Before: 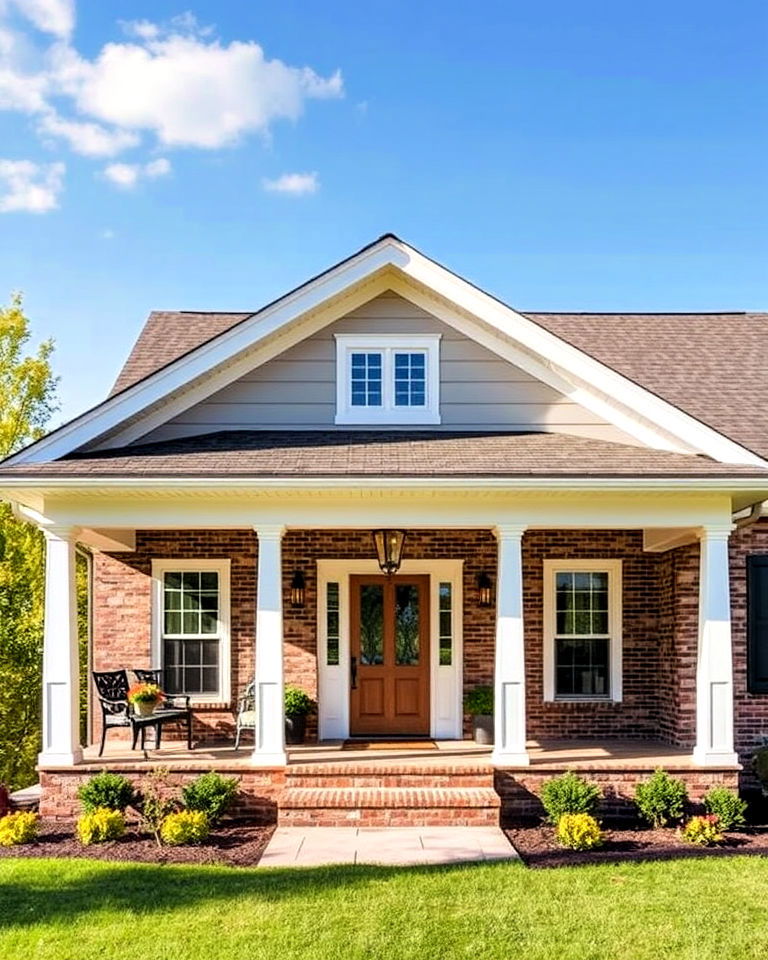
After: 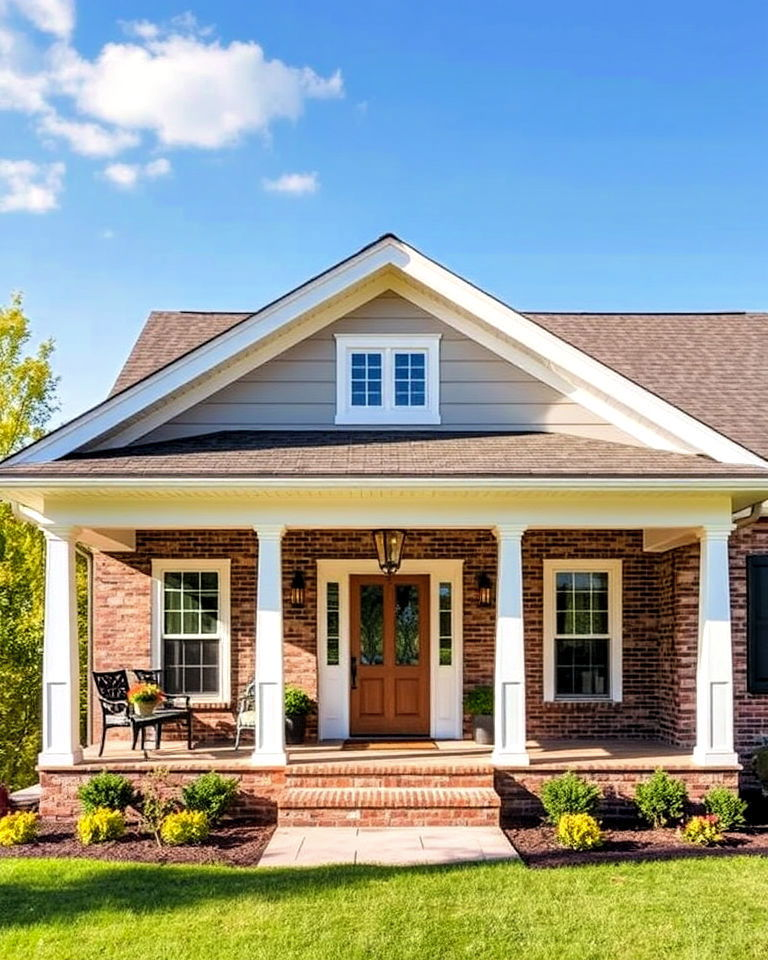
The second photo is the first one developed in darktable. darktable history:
shadows and highlights: shadows 25.09, highlights -25
